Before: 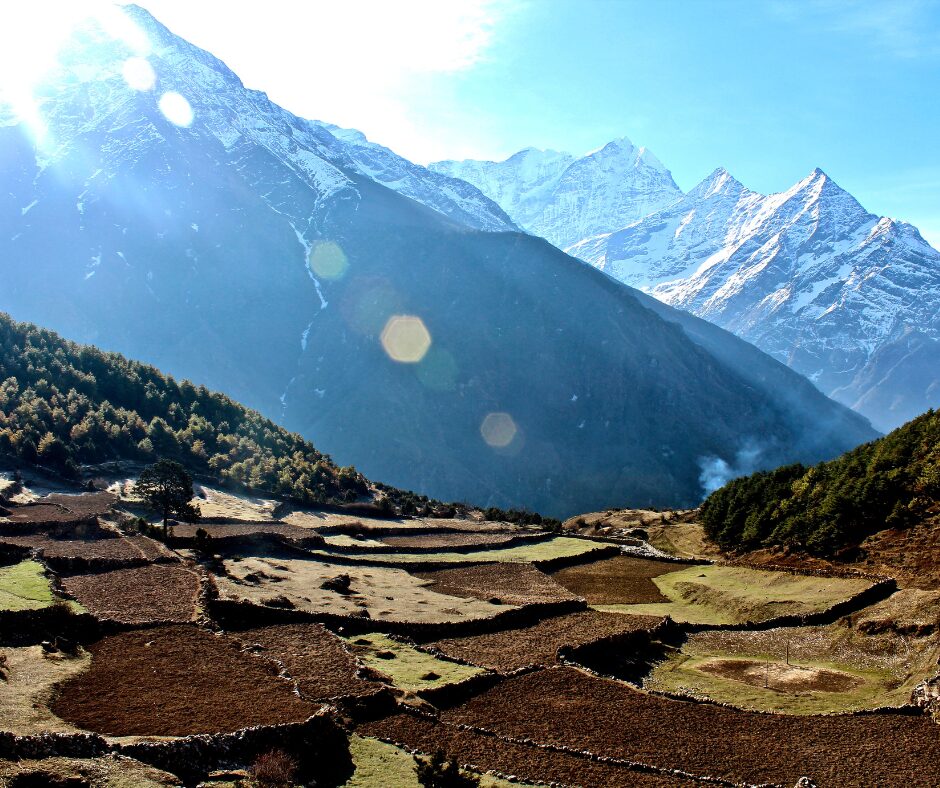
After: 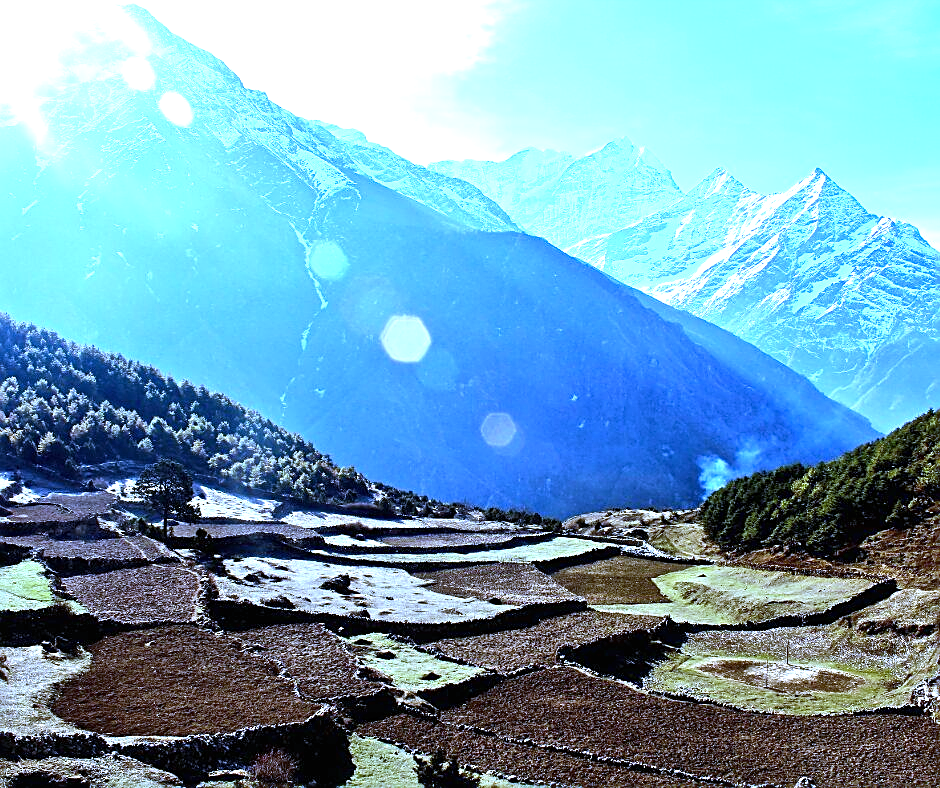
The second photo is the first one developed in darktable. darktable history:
exposure: black level correction 0, exposure 1.1 EV, compensate highlight preservation false
sharpen: on, module defaults
white balance: red 0.766, blue 1.537
